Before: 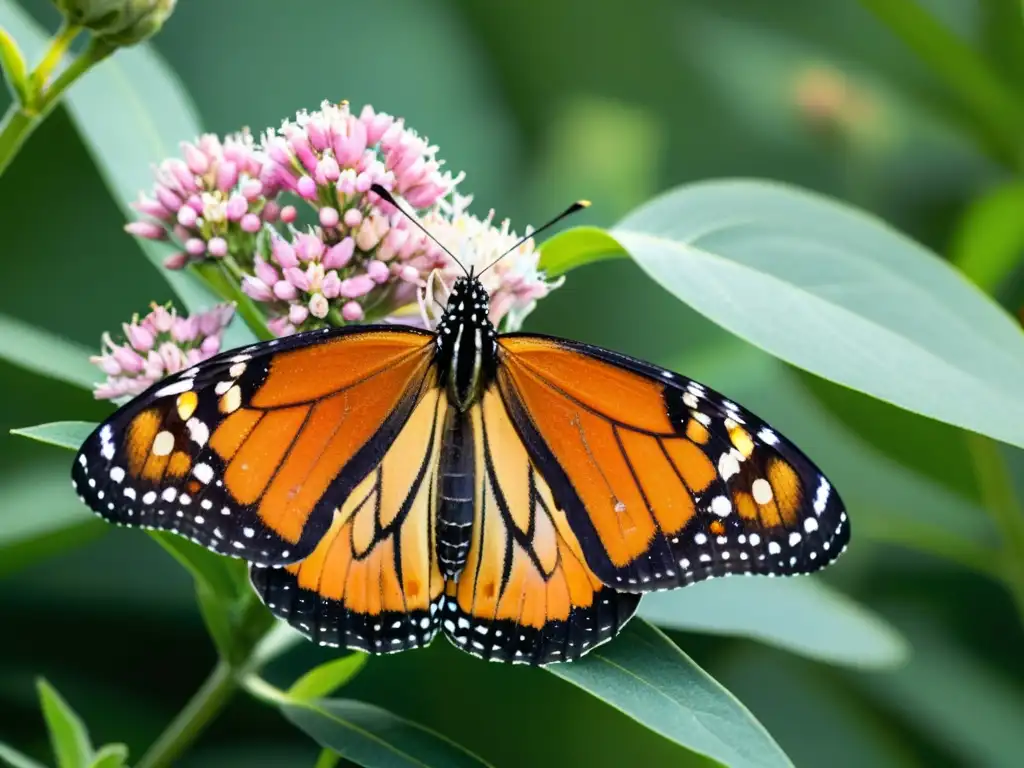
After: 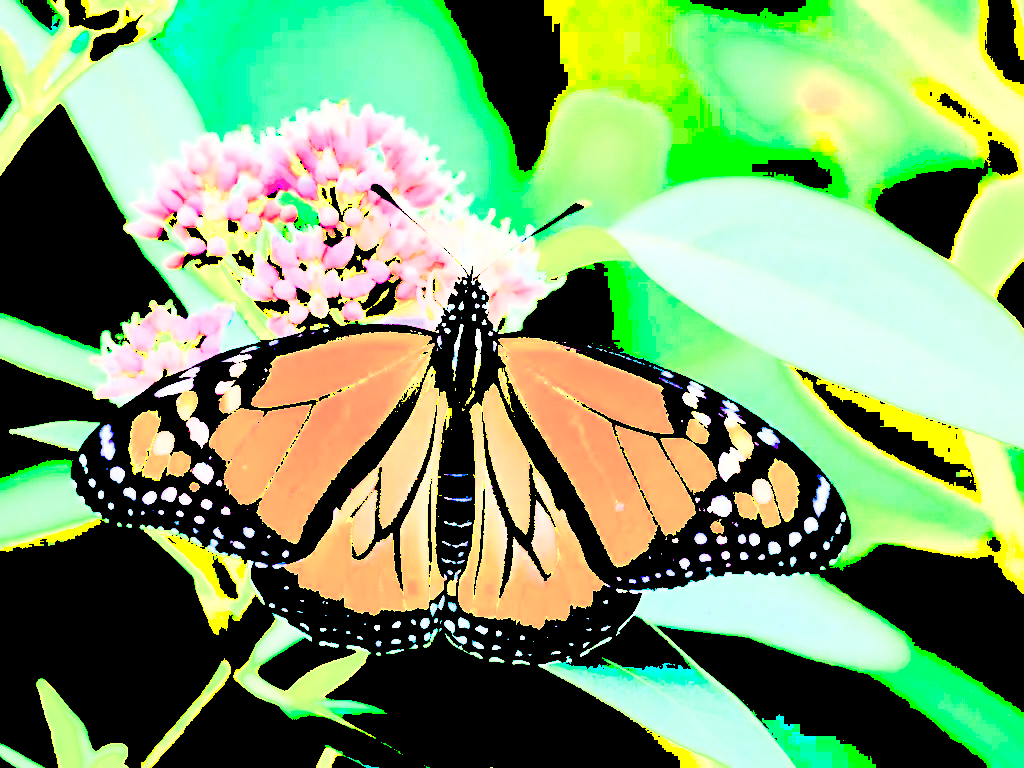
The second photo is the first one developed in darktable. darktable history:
exposure: black level correction 0.1, exposure 3 EV, compensate highlight preservation false
filmic rgb: middle gray luminance 3.44%, black relative exposure -5.92 EV, white relative exposure 6.33 EV, threshold 6 EV, dynamic range scaling 22.4%, target black luminance 0%, hardness 2.33, latitude 45.85%, contrast 0.78, highlights saturation mix 100%, shadows ↔ highlights balance 0.033%, add noise in highlights 0, preserve chrominance max RGB, color science v3 (2019), use custom middle-gray values true, iterations of high-quality reconstruction 0, contrast in highlights soft, enable highlight reconstruction true
white balance: emerald 1
rgb curve: curves: ch0 [(0, 0) (0.136, 0.078) (0.262, 0.245) (0.414, 0.42) (1, 1)], compensate middle gray true, preserve colors basic power
